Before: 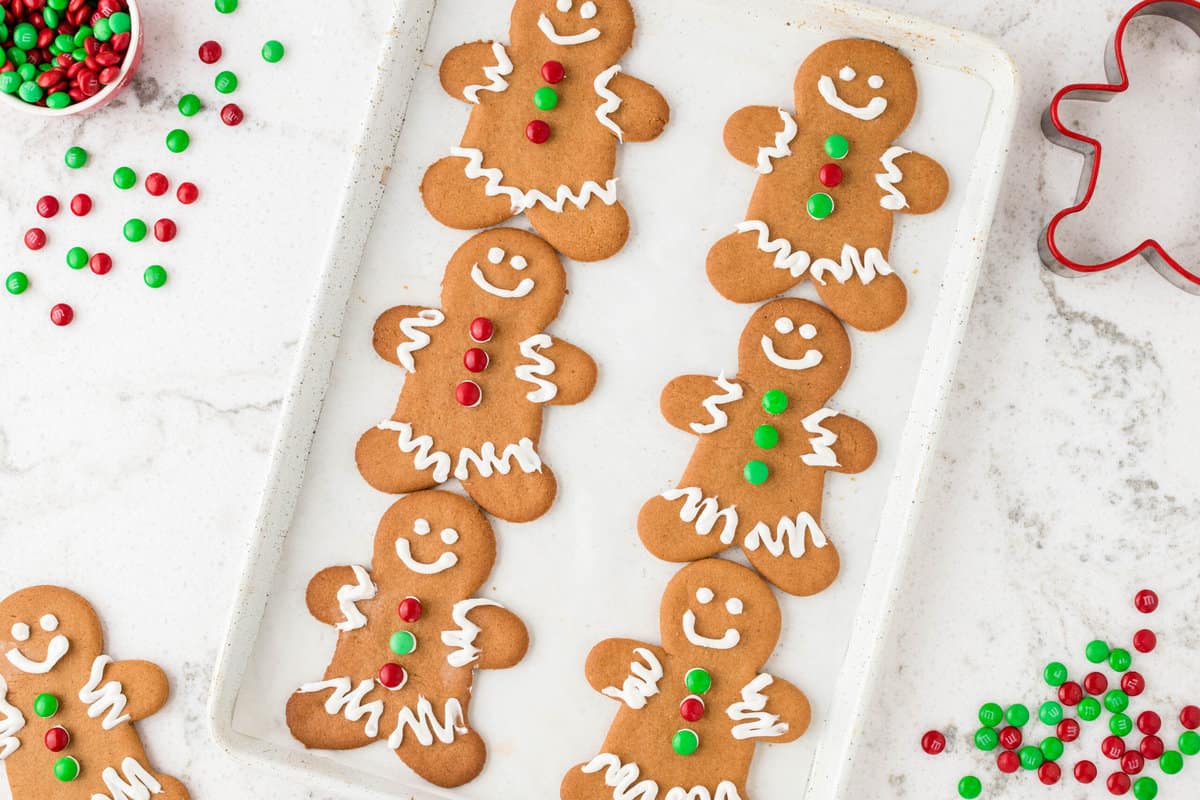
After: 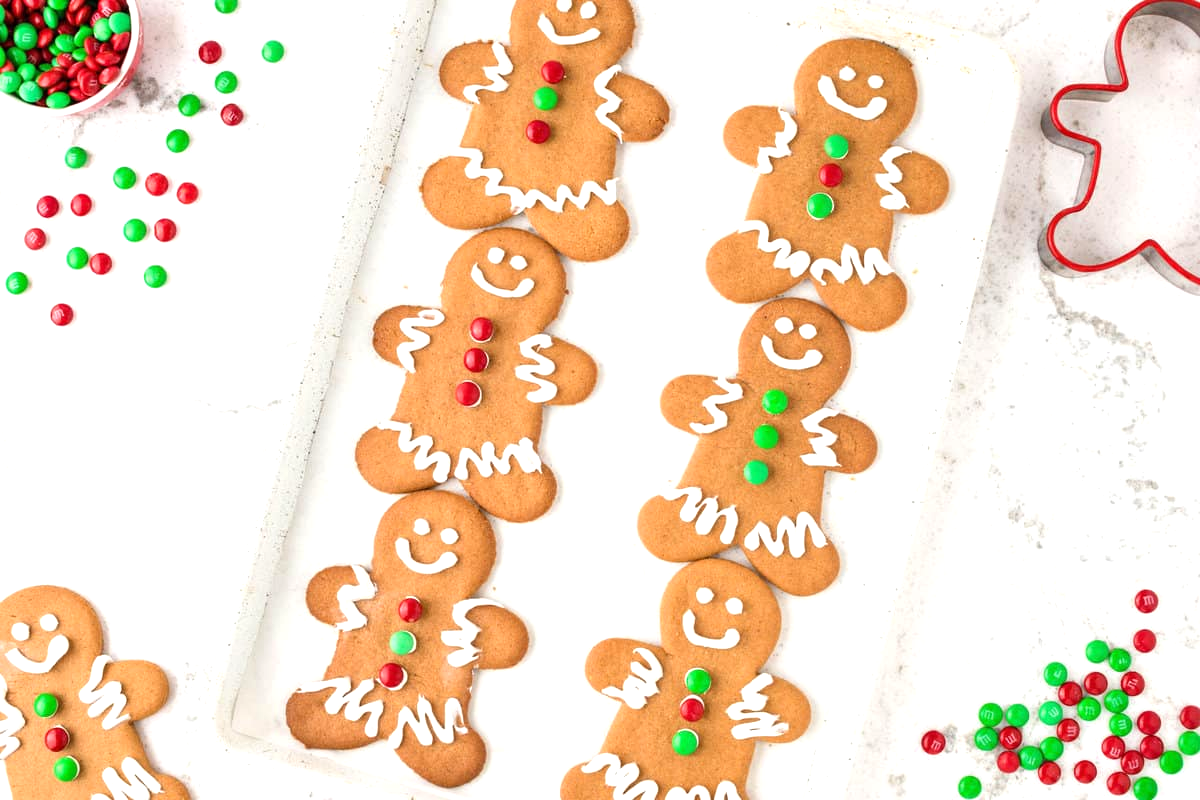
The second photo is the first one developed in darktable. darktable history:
exposure: exposure 0.513 EV, compensate highlight preservation false
